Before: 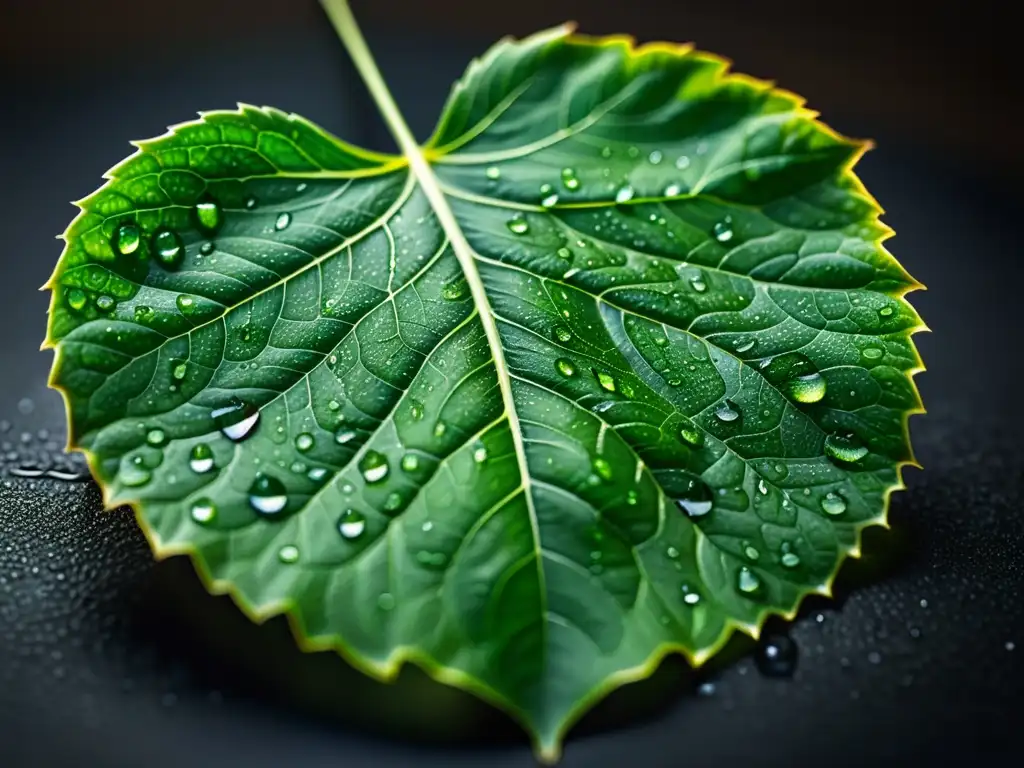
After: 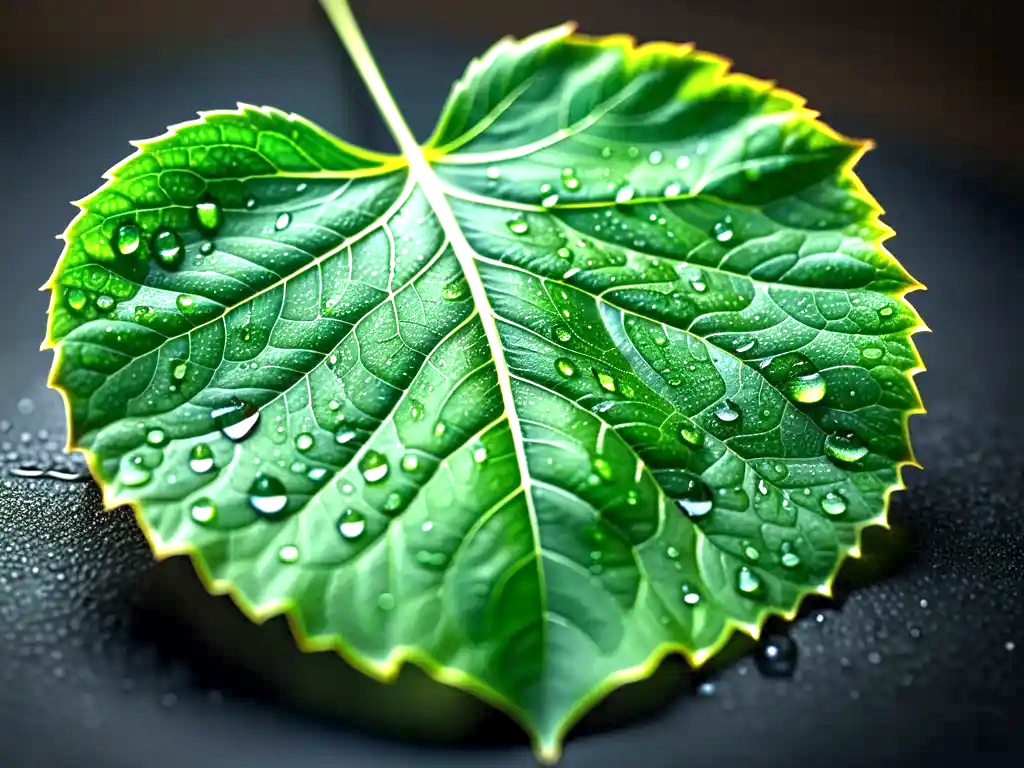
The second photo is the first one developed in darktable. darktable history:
exposure: exposure 1.071 EV, compensate highlight preservation false
local contrast: highlights 104%, shadows 99%, detail 119%, midtone range 0.2
levels: levels [0.018, 0.493, 1]
